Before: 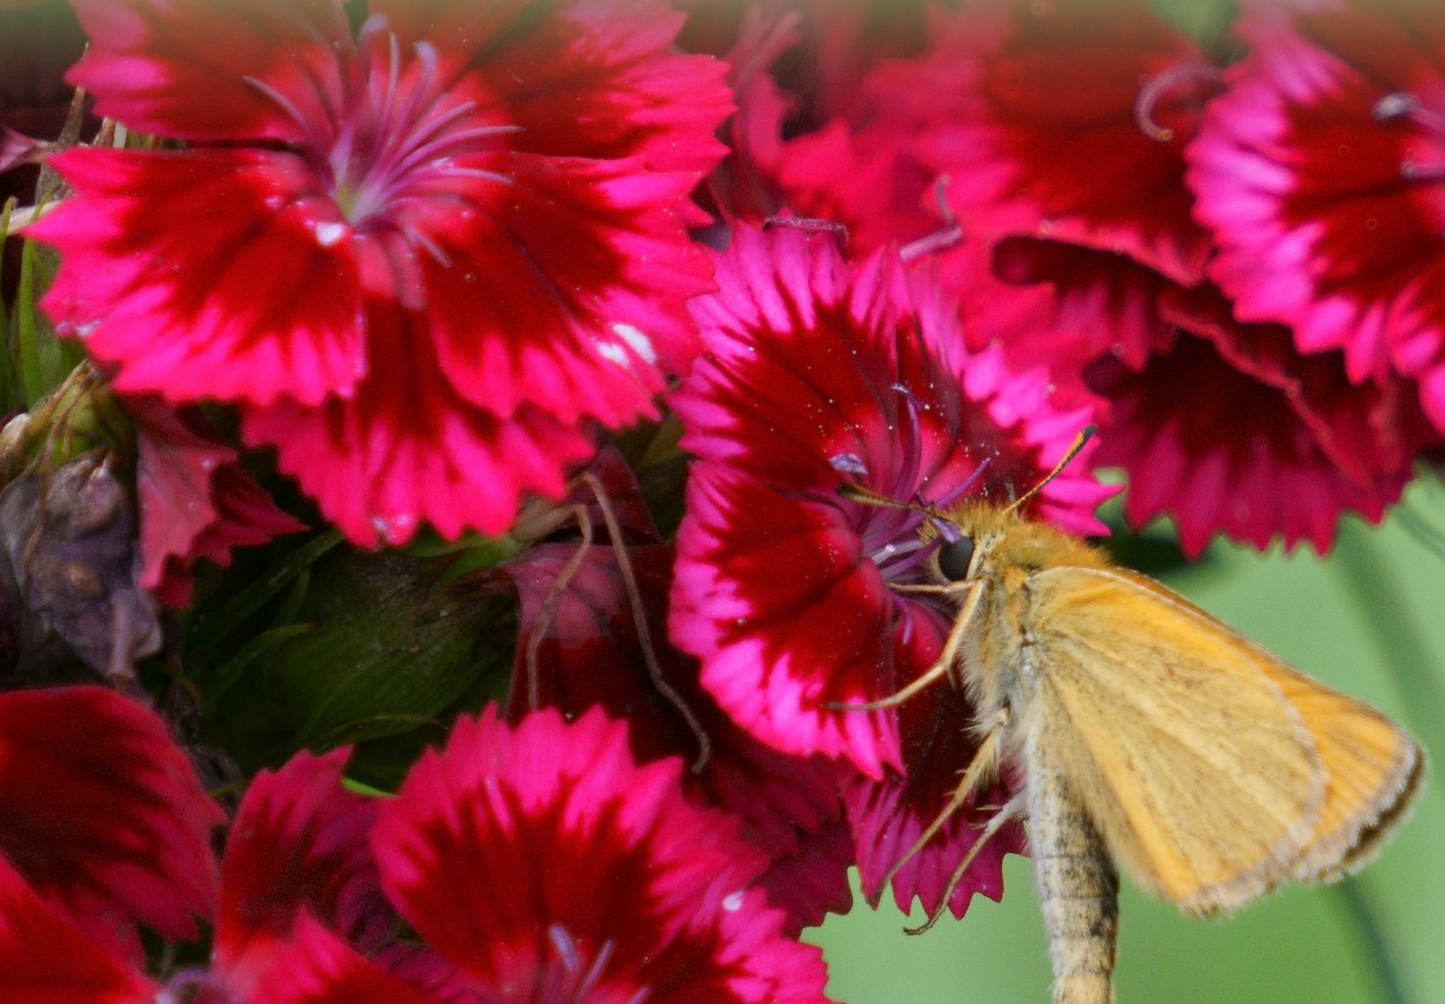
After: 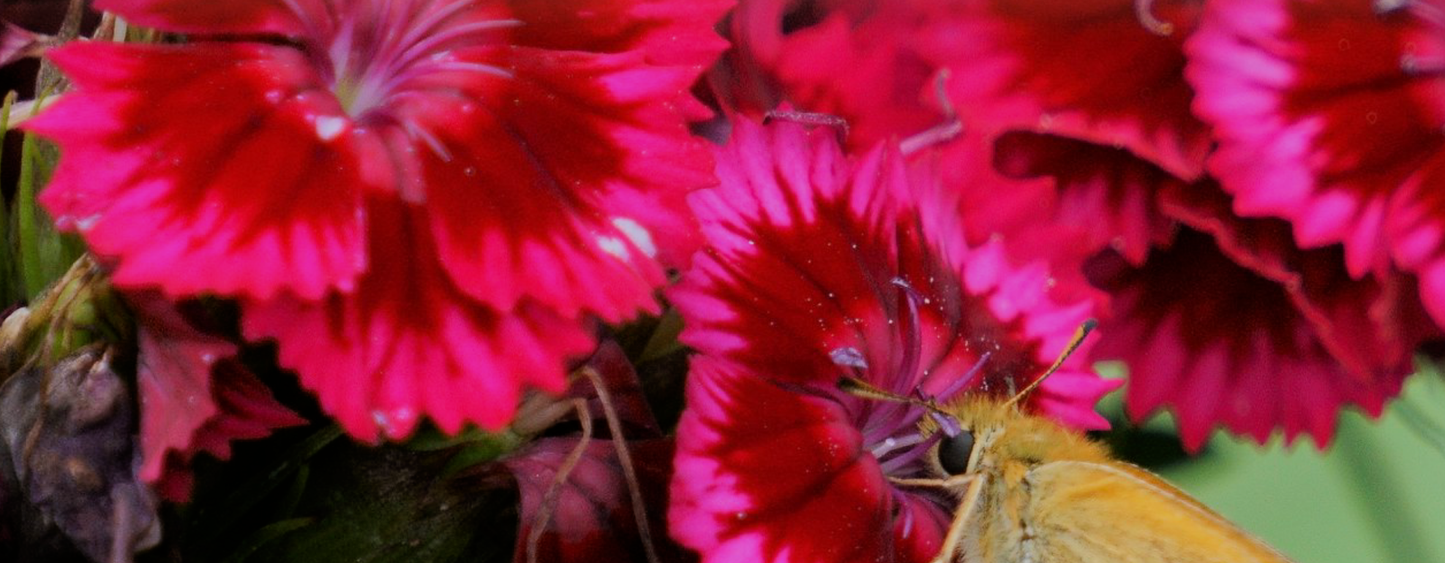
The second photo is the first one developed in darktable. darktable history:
filmic rgb: black relative exposure -7.65 EV, white relative exposure 4.56 EV, hardness 3.61, color science v6 (2022)
tone equalizer: -8 EV -1.84 EV, -7 EV -1.16 EV, -6 EV -1.62 EV, smoothing diameter 25%, edges refinement/feathering 10, preserve details guided filter
crop and rotate: top 10.605%, bottom 33.274%
